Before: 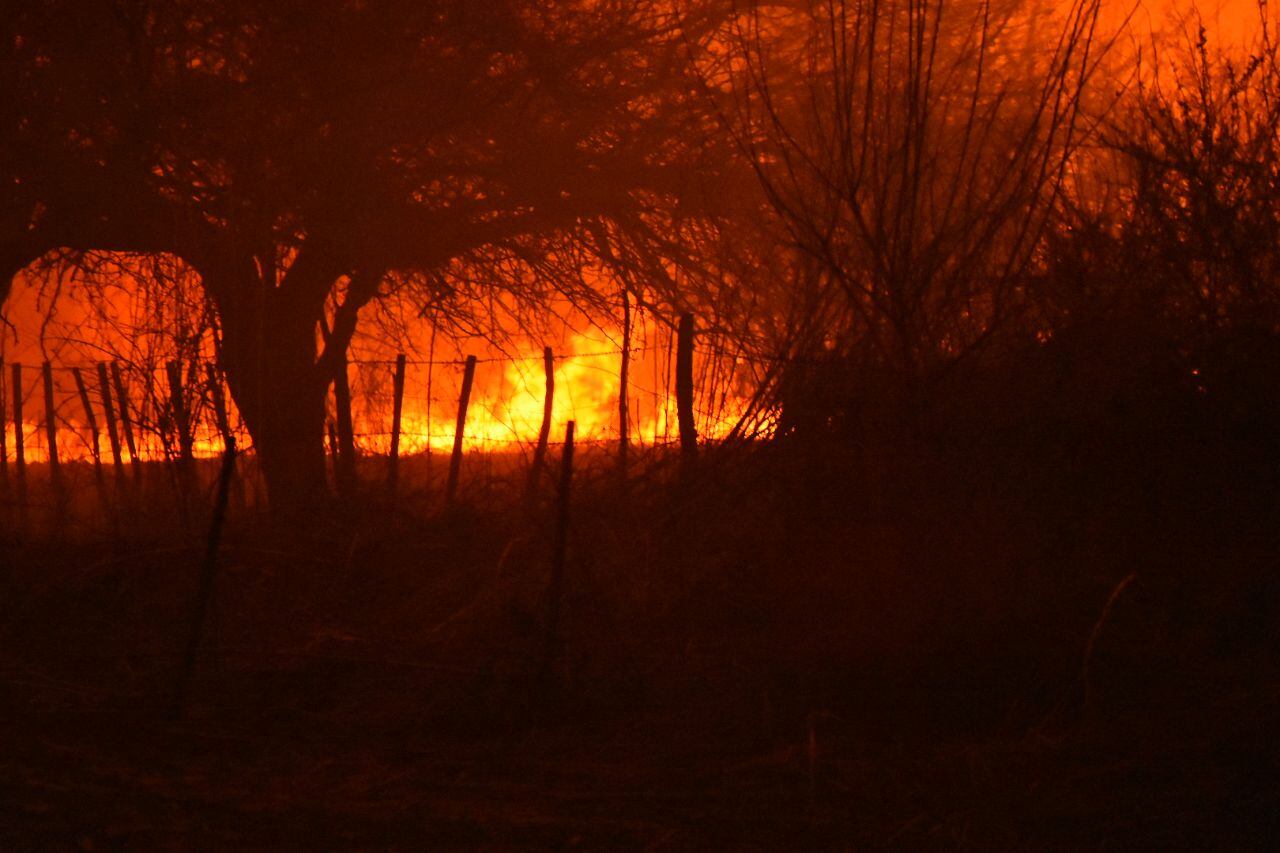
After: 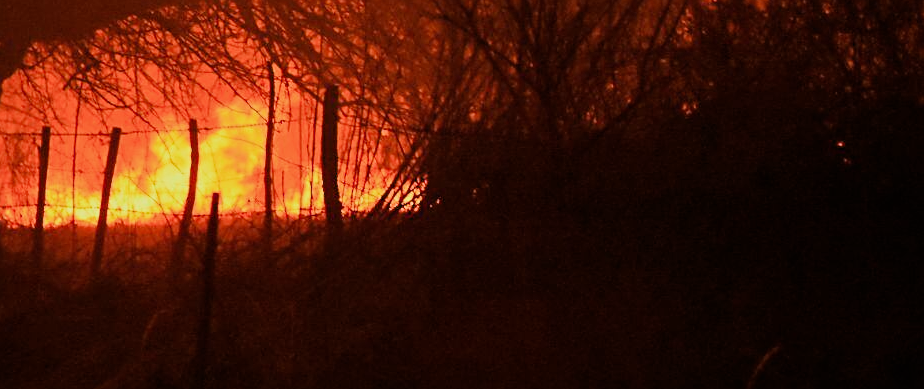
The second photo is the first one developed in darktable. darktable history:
crop and rotate: left 27.8%, top 26.846%, bottom 27.481%
filmic rgb: black relative exposure -7.42 EV, white relative exposure 4.82 EV, hardness 3.4
sharpen: on, module defaults
exposure: black level correction 0, exposure 0.499 EV, compensate highlight preservation false
